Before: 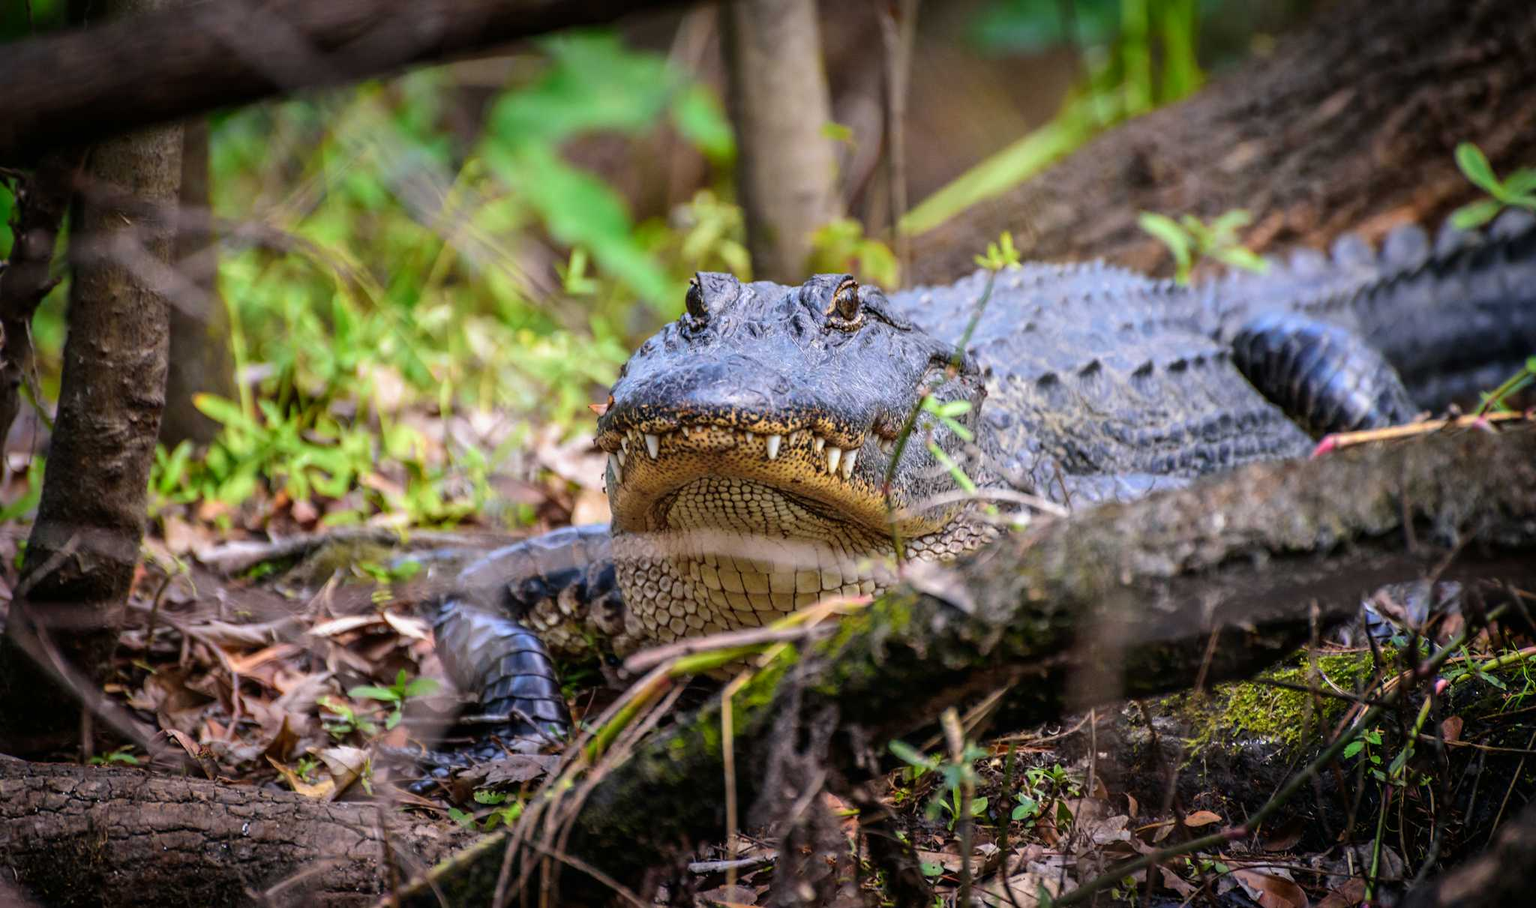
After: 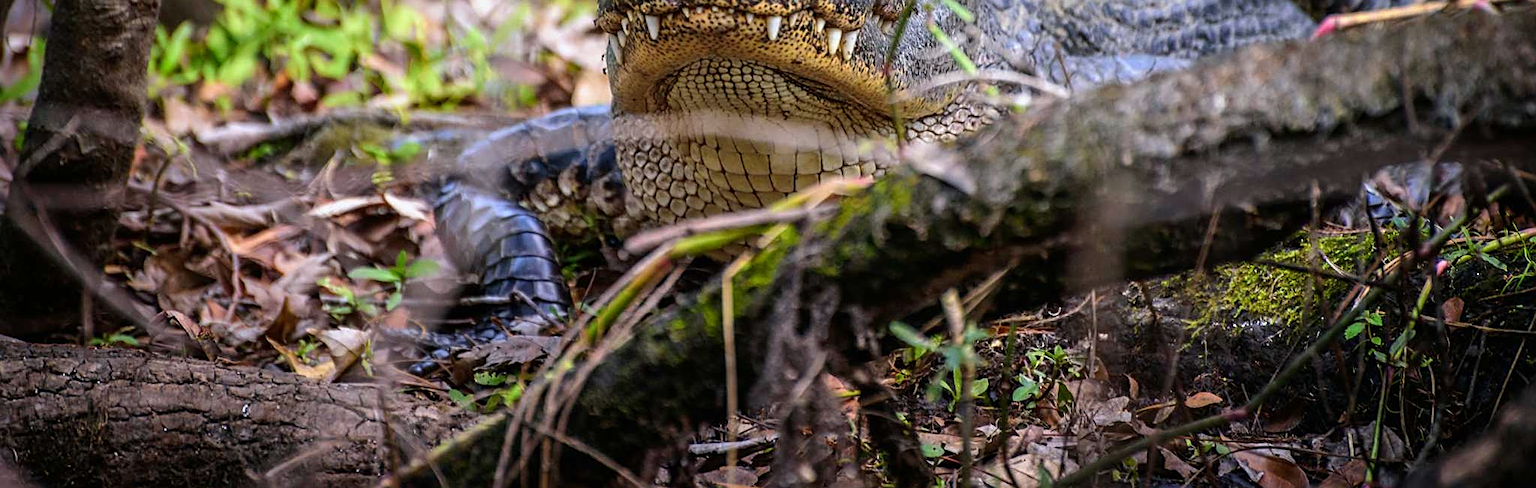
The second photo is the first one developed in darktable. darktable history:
sharpen: on, module defaults
crop and rotate: top 46.237%
white balance: red 0.982, blue 1.018
